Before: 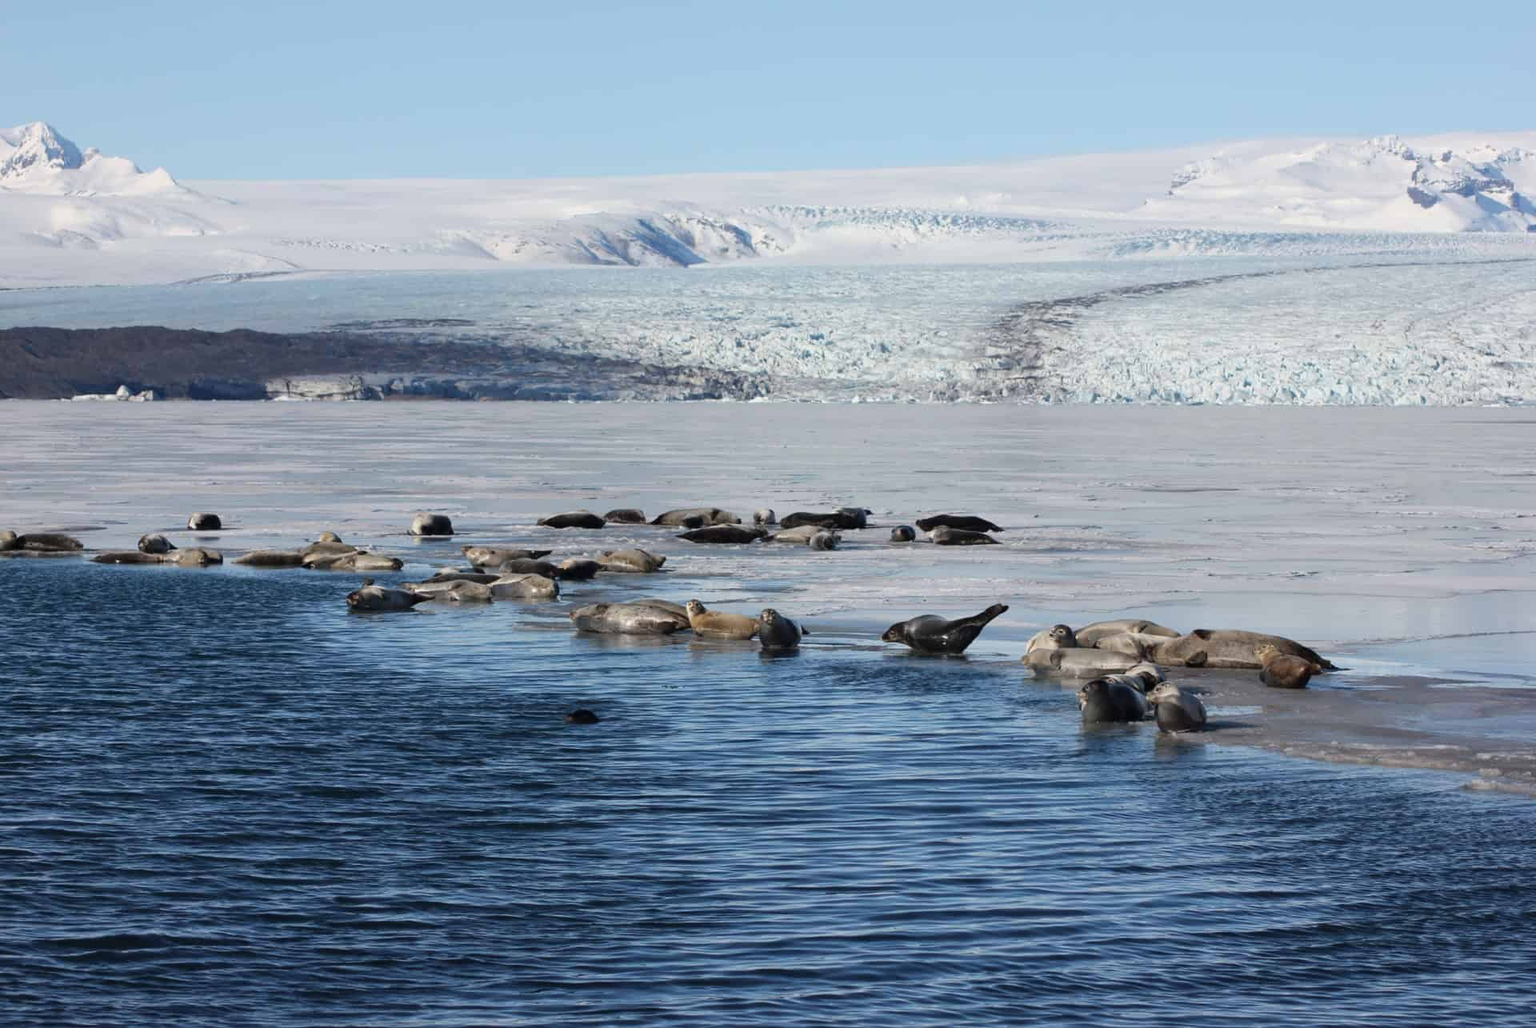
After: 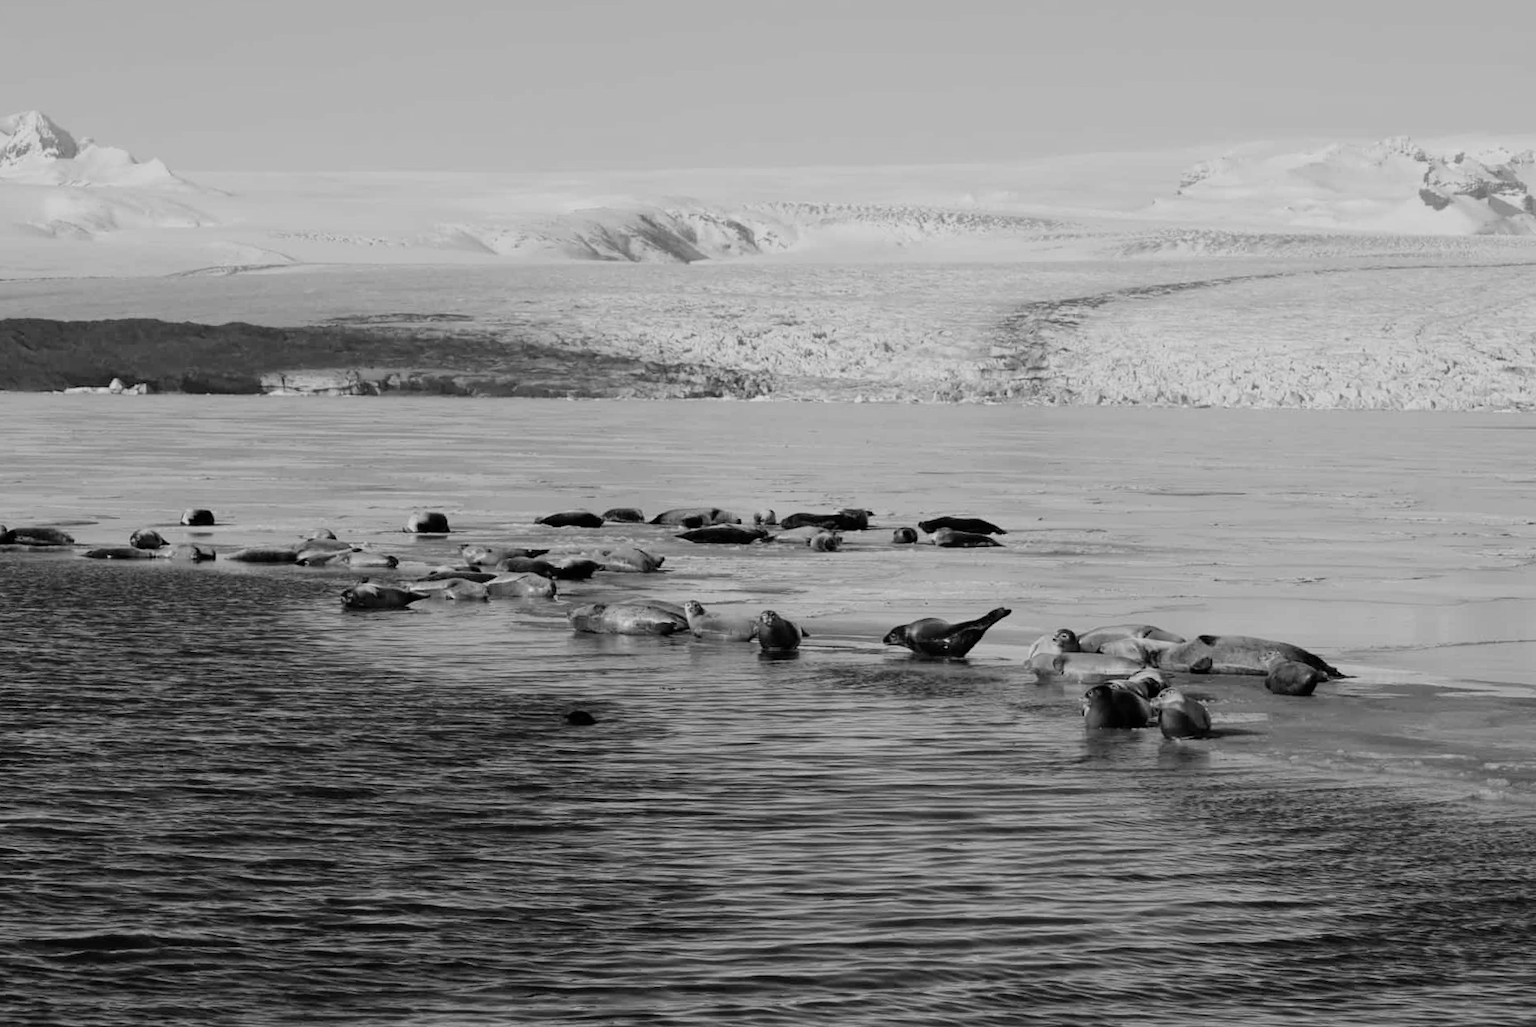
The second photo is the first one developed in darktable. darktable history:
crop and rotate: angle -0.5°
filmic rgb: hardness 4.17
color contrast: green-magenta contrast 0, blue-yellow contrast 0
